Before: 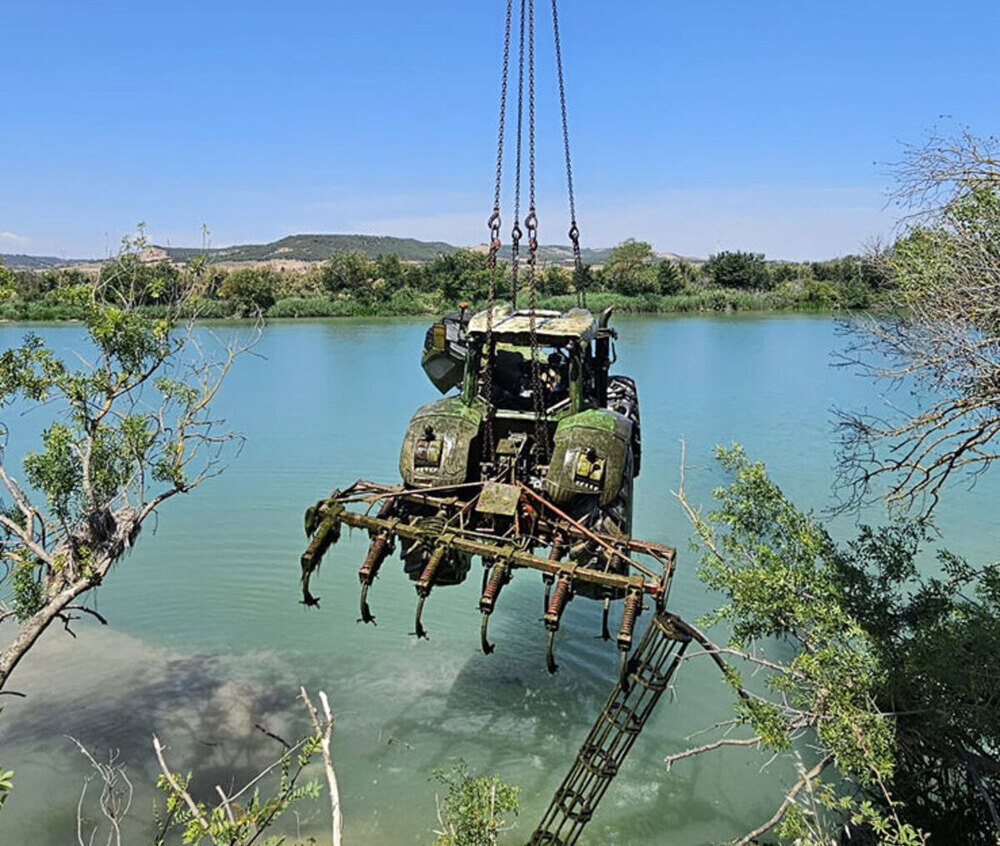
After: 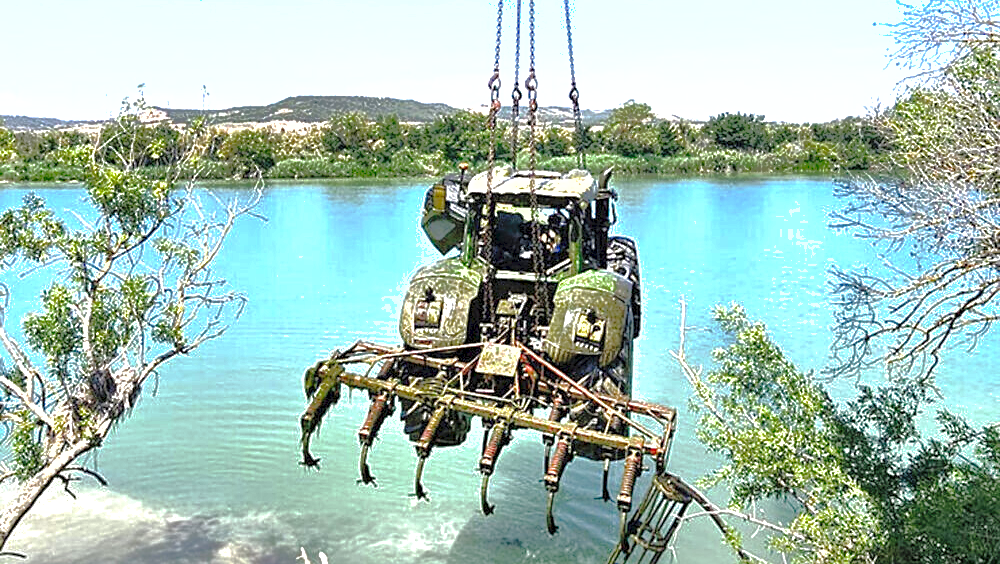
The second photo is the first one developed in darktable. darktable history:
sharpen: radius 1.053
shadows and highlights: shadows 58.54, highlights -59.87
crop: top 16.463%, bottom 16.753%
local contrast: highlights 104%, shadows 99%, detail 131%, midtone range 0.2
exposure: black level correction 0.001, exposure 1.308 EV, compensate exposure bias true, compensate highlight preservation false
tone curve: curves: ch0 [(0, 0) (0.003, 0.031) (0.011, 0.033) (0.025, 0.038) (0.044, 0.049) (0.069, 0.059) (0.1, 0.071) (0.136, 0.093) (0.177, 0.142) (0.224, 0.204) (0.277, 0.292) (0.335, 0.387) (0.399, 0.484) (0.468, 0.567) (0.543, 0.643) (0.623, 0.712) (0.709, 0.776) (0.801, 0.837) (0.898, 0.903) (1, 1)], preserve colors none
